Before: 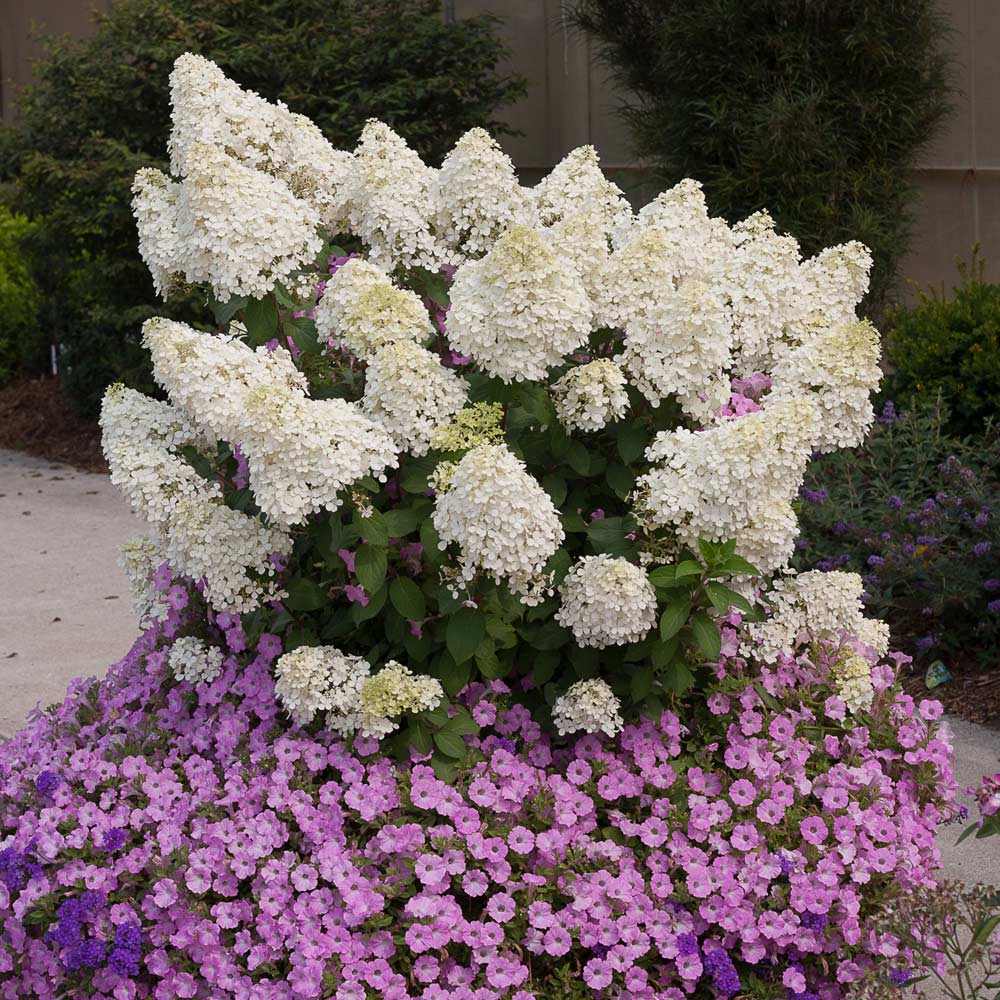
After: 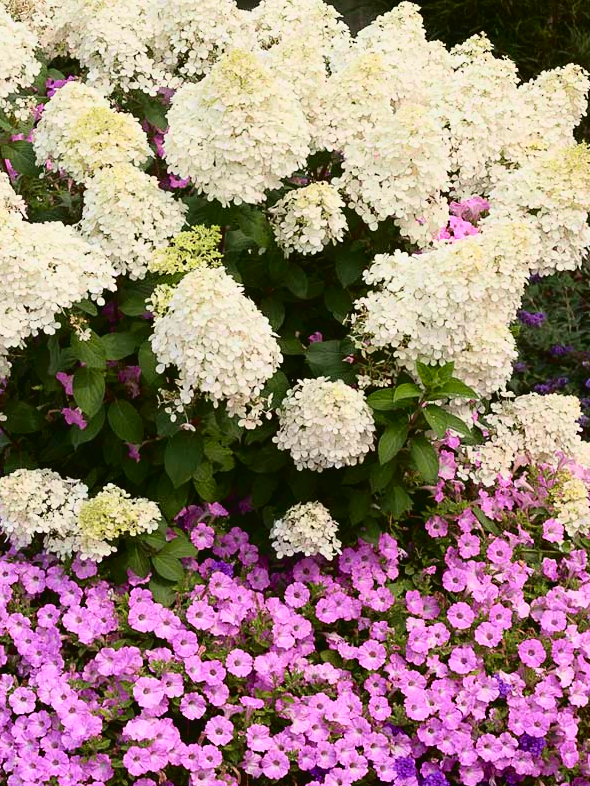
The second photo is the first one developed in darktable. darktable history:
crop and rotate: left 28.256%, top 17.734%, right 12.656%, bottom 3.573%
tone curve: curves: ch0 [(0.003, 0.032) (0.037, 0.037) (0.142, 0.117) (0.279, 0.311) (0.405, 0.49) (0.526, 0.651) (0.722, 0.857) (0.875, 0.946) (1, 0.98)]; ch1 [(0, 0) (0.305, 0.325) (0.453, 0.437) (0.482, 0.473) (0.501, 0.498) (0.515, 0.523) (0.559, 0.591) (0.6, 0.659) (0.656, 0.71) (1, 1)]; ch2 [(0, 0) (0.323, 0.277) (0.424, 0.396) (0.479, 0.484) (0.499, 0.502) (0.515, 0.537) (0.564, 0.595) (0.644, 0.703) (0.742, 0.803) (1, 1)], color space Lab, independent channels, preserve colors none
